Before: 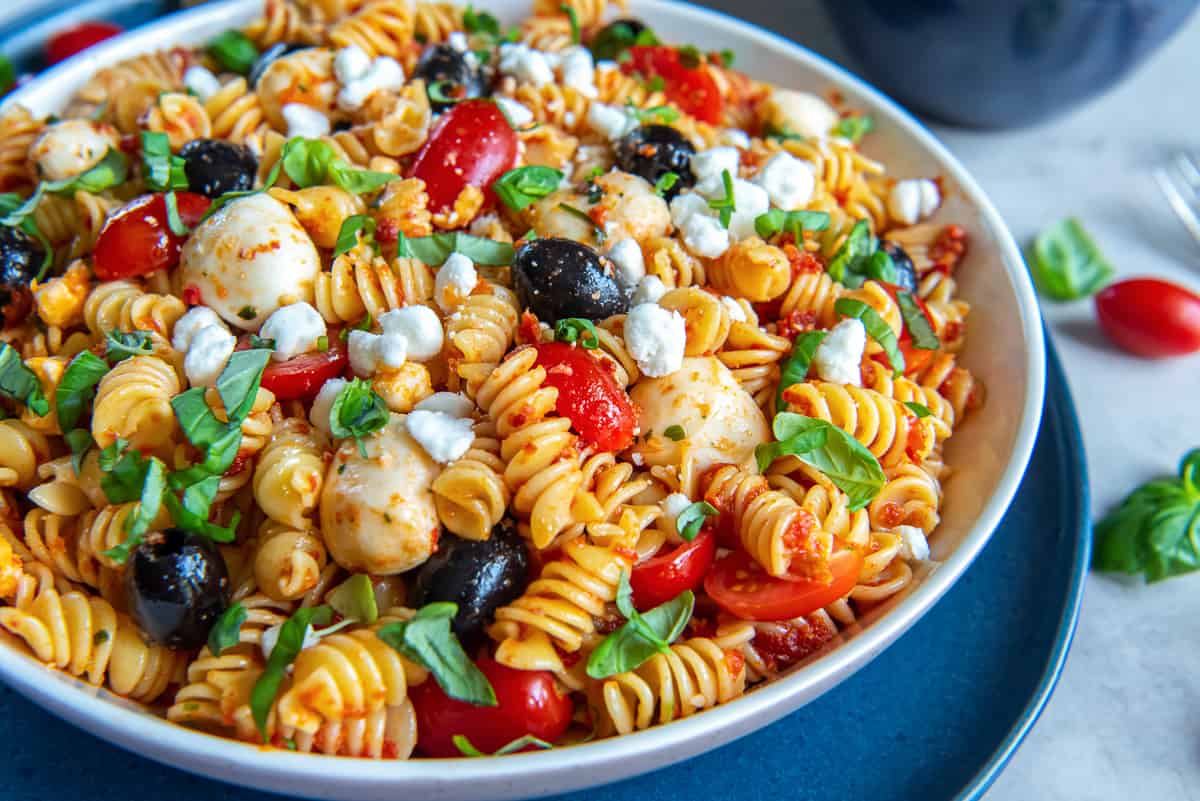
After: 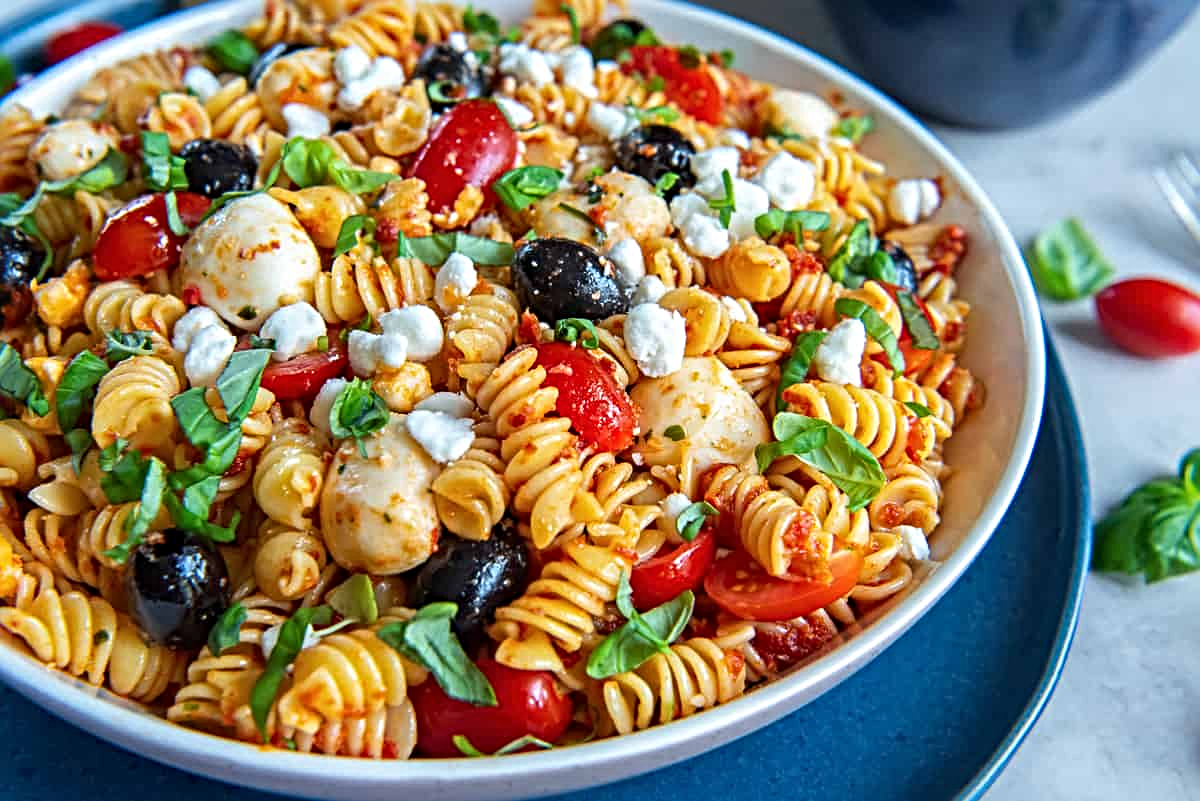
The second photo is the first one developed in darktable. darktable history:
sharpen: radius 4.868
